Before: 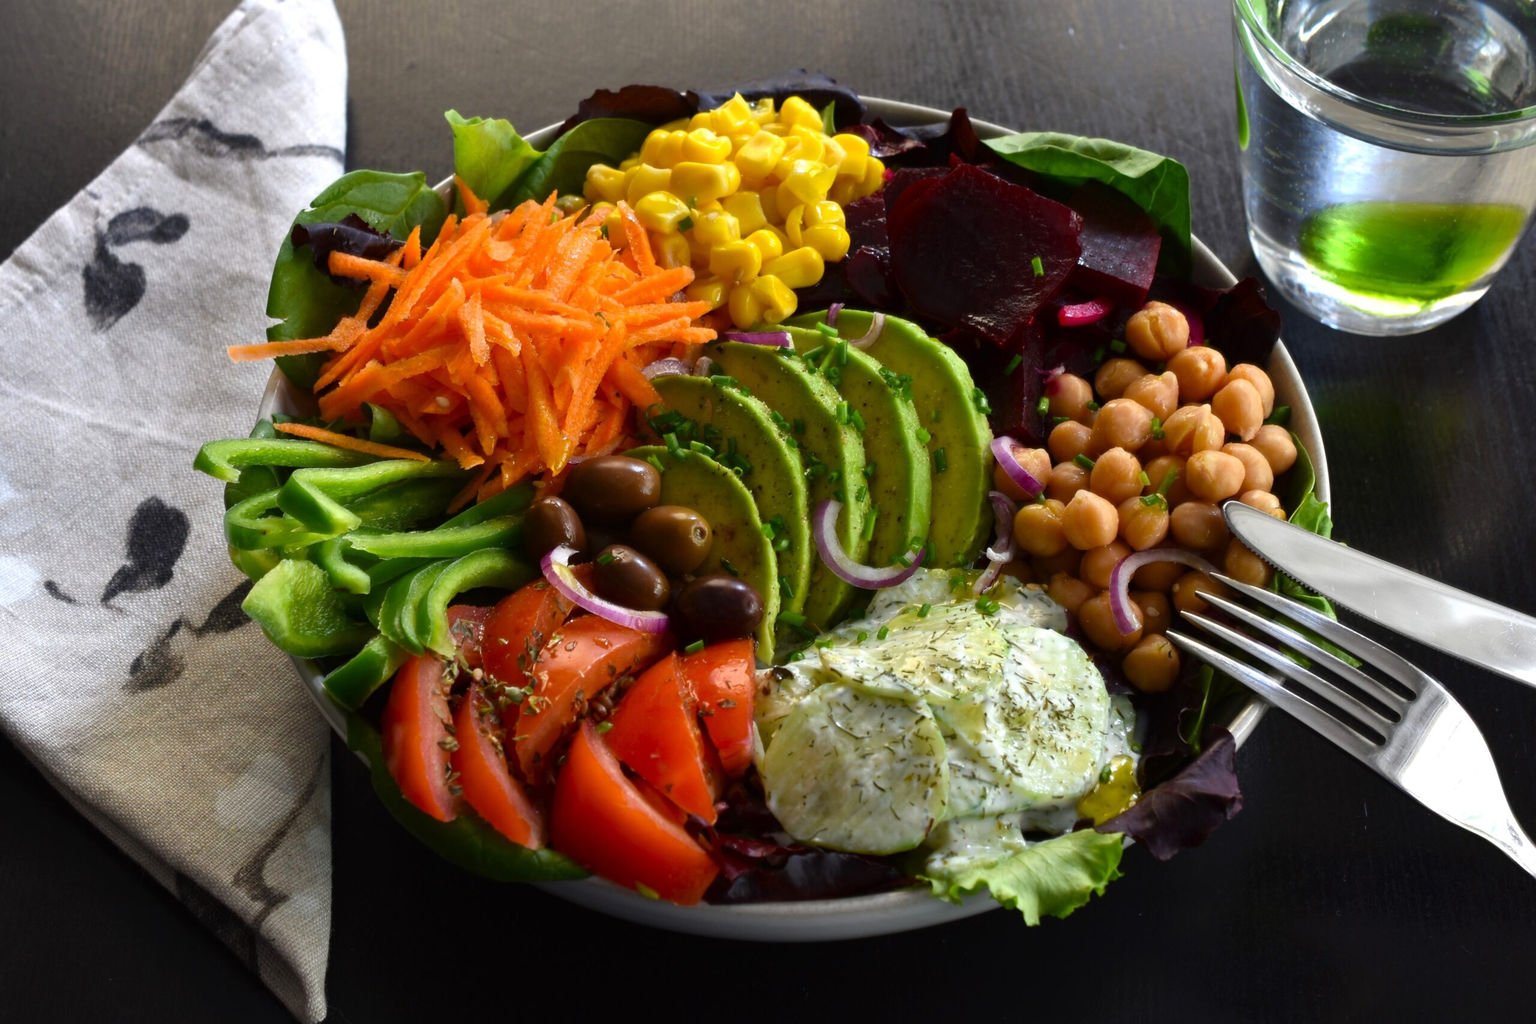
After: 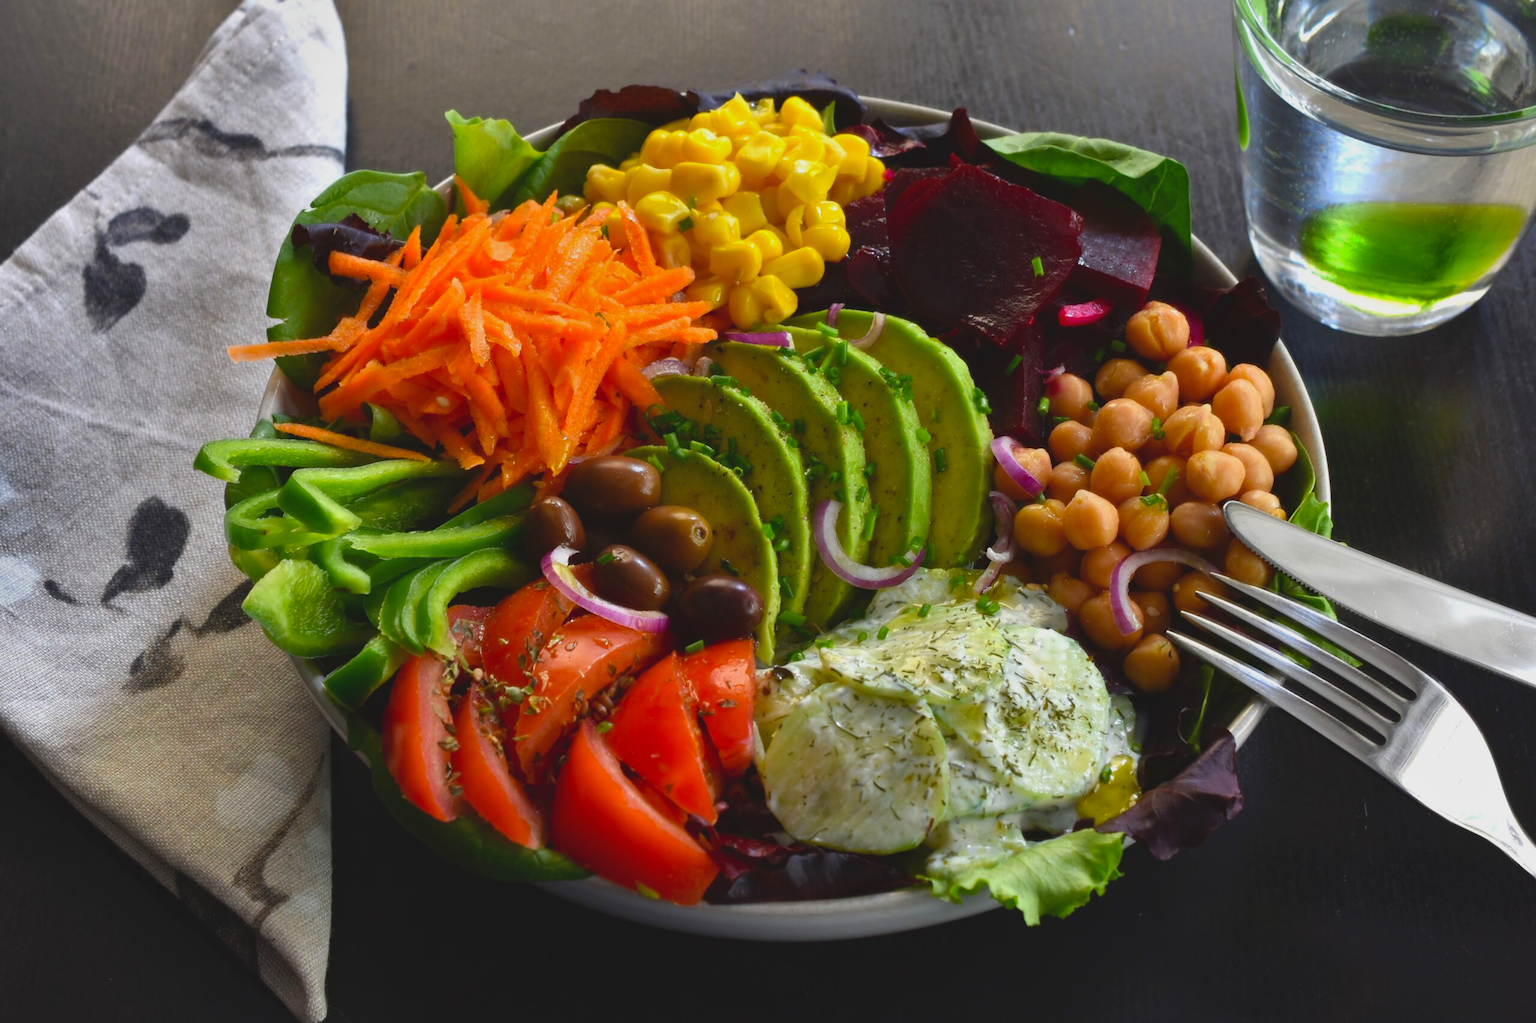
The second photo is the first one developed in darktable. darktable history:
shadows and highlights: shadows 19.13, highlights -83.41, soften with gaussian
lowpass: radius 0.1, contrast 0.85, saturation 1.1, unbound 0
